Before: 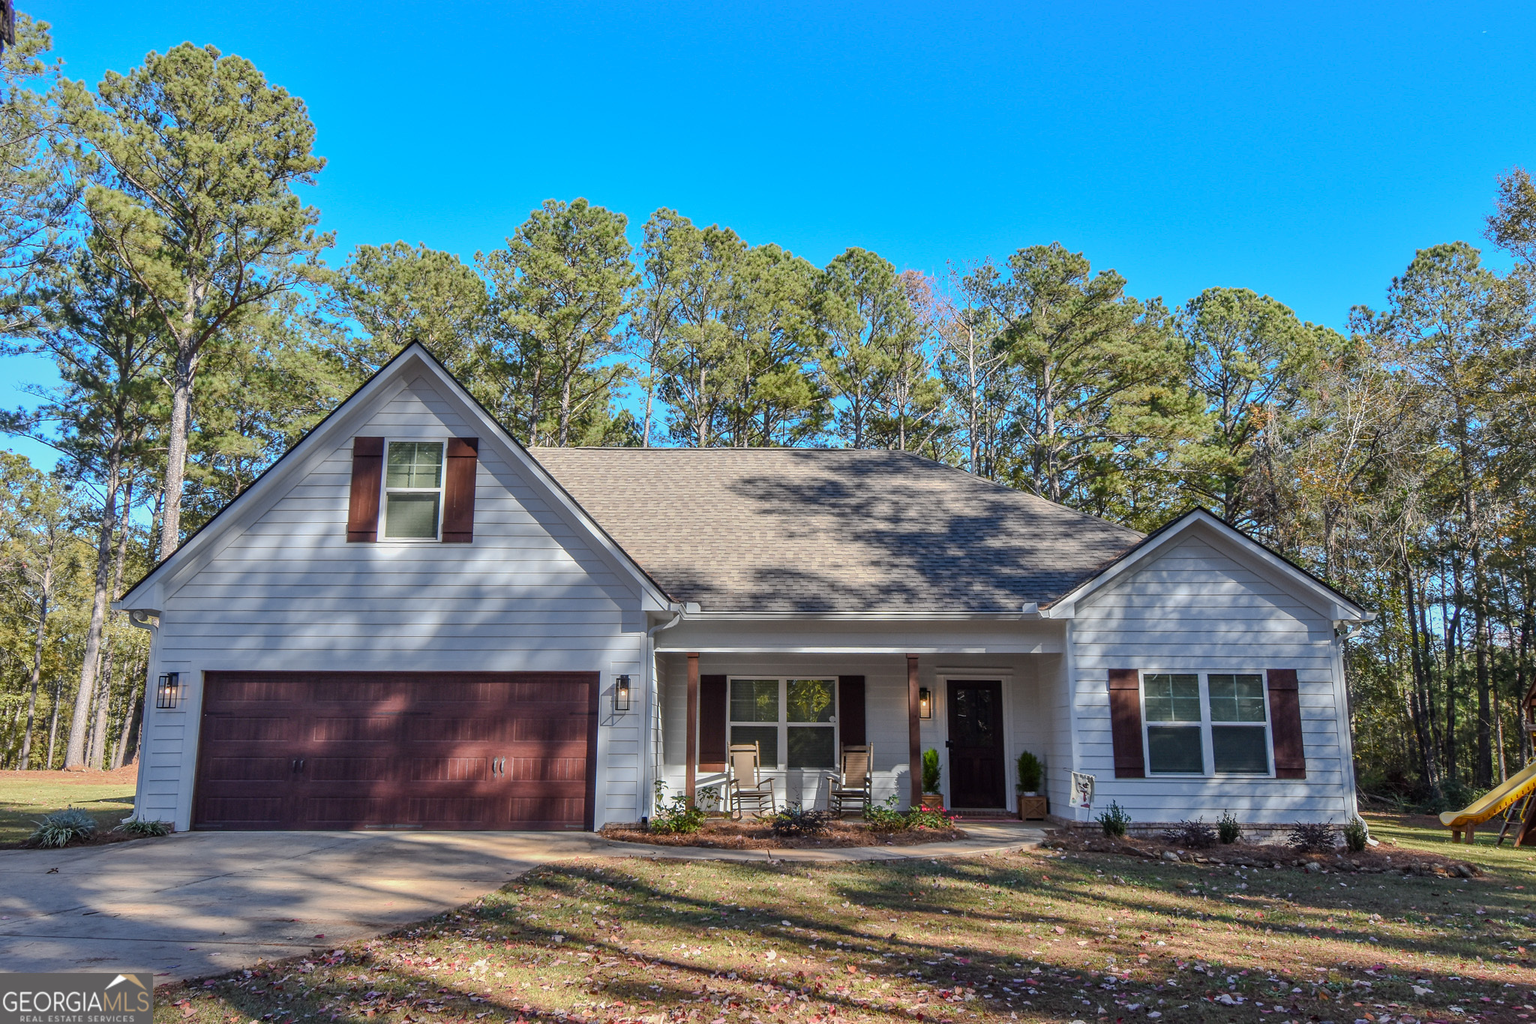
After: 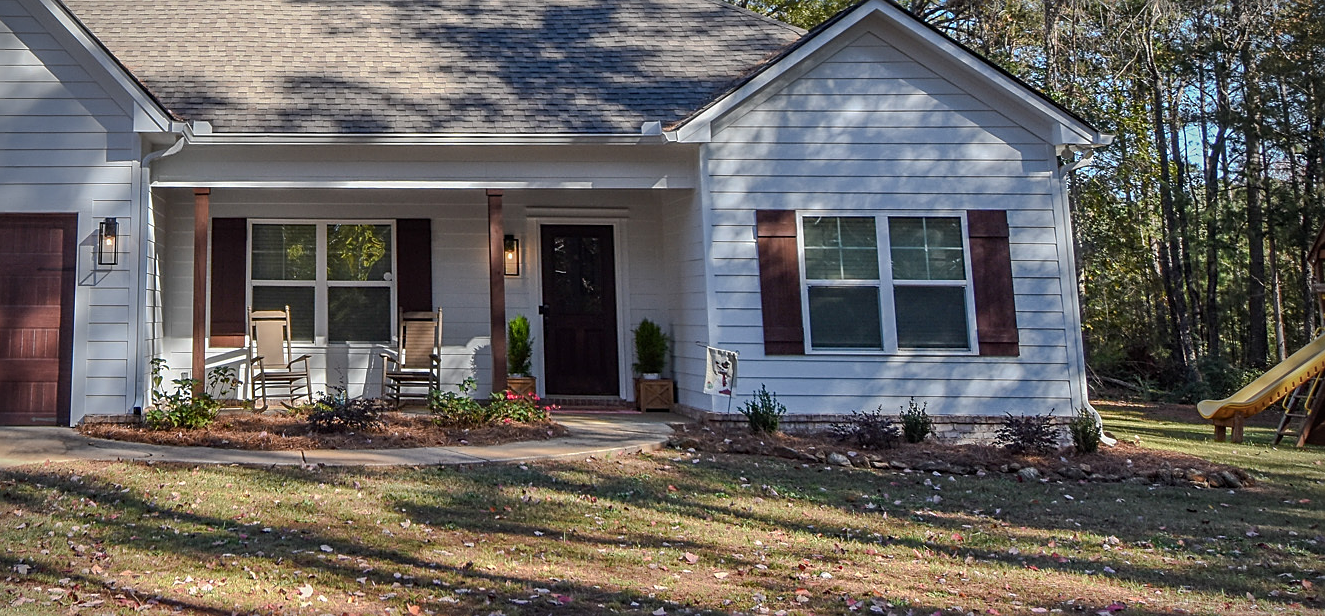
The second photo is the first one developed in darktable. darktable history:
crop and rotate: left 35.28%, top 50.009%, bottom 4.832%
vignetting: fall-off radius 31.95%, brightness -0.415, saturation -0.296, center (-0.037, 0.148), unbound false
sharpen: on, module defaults
